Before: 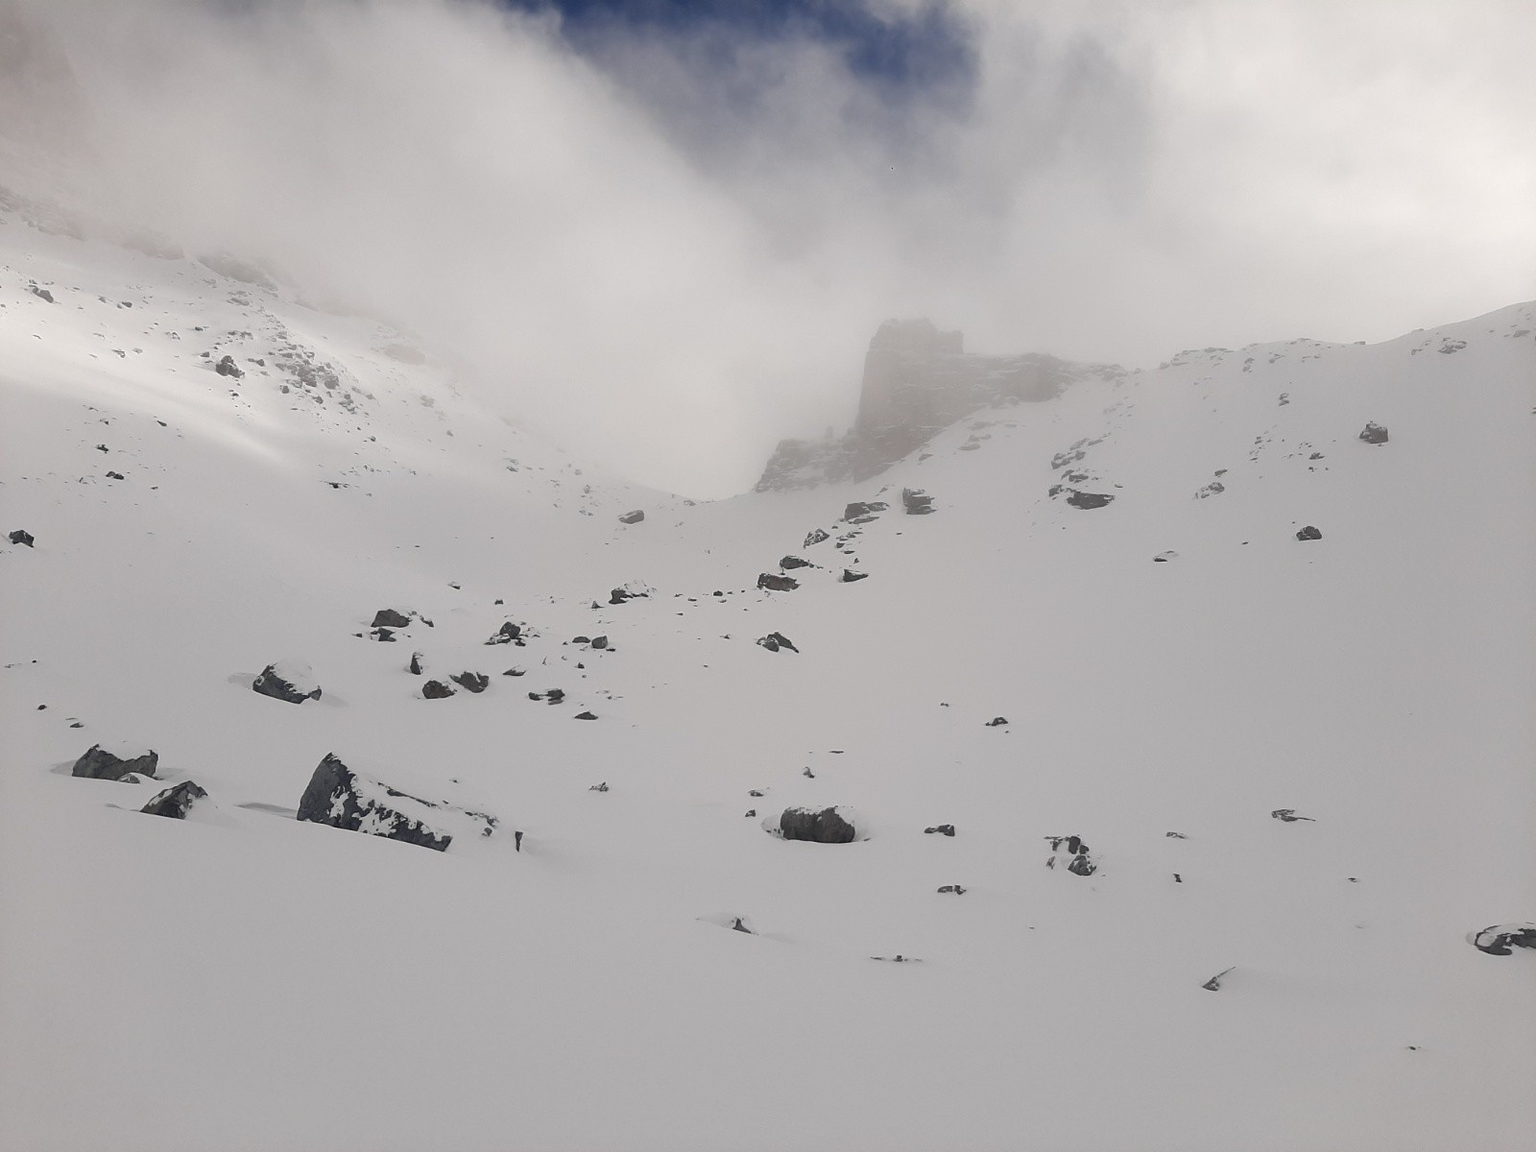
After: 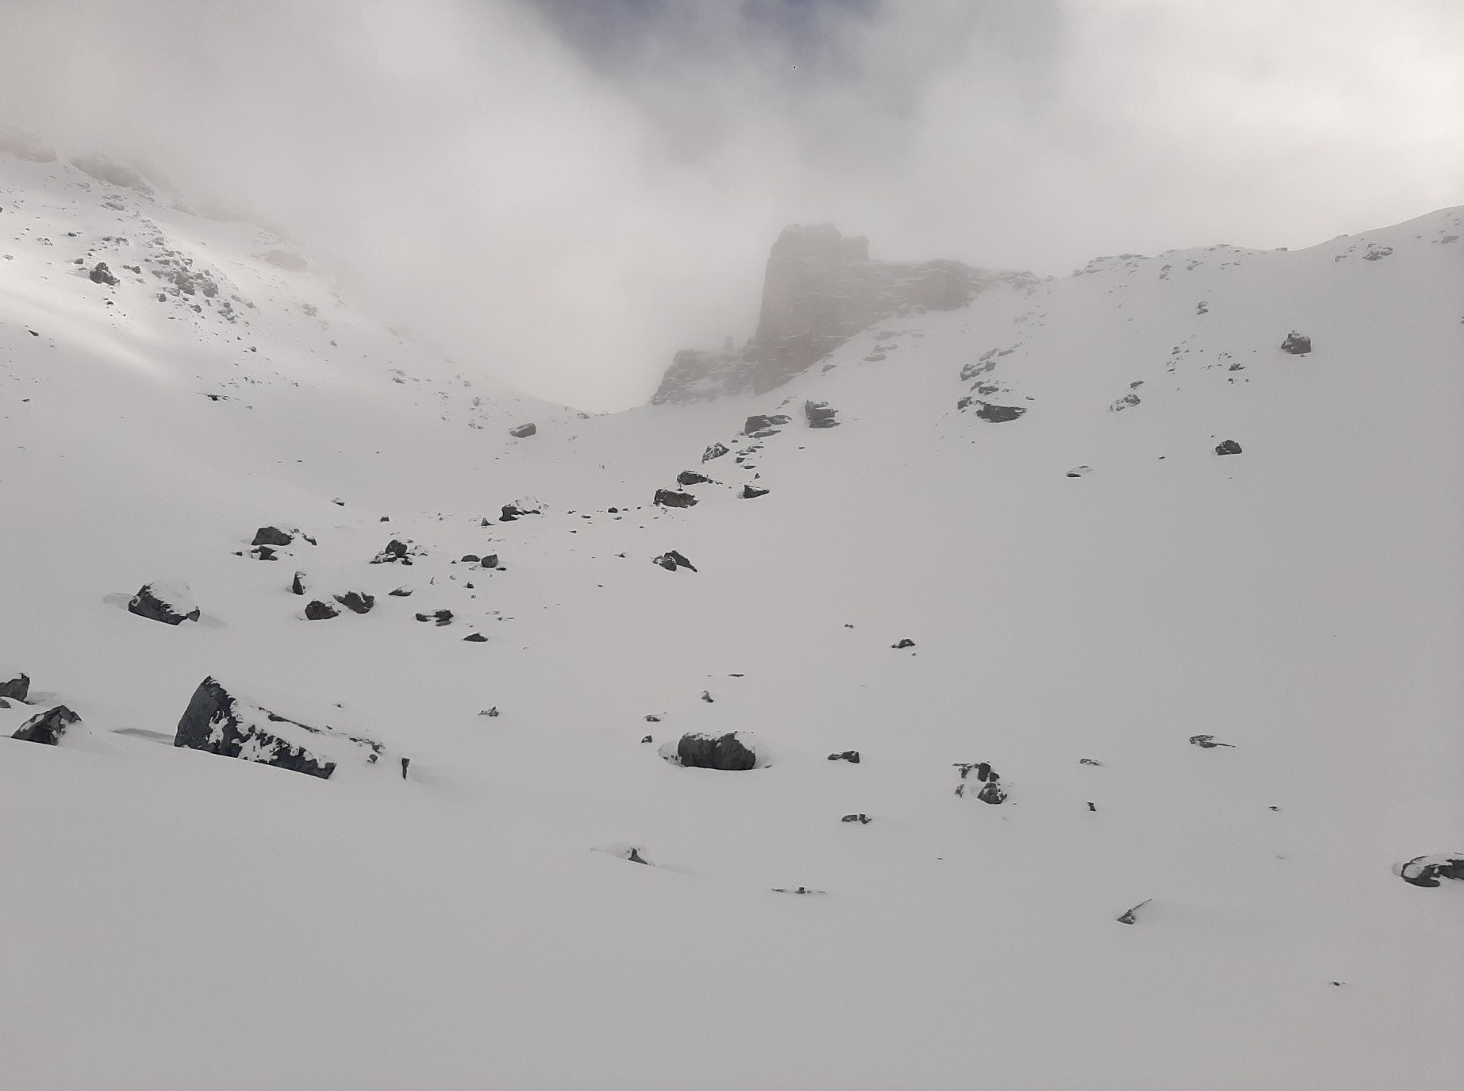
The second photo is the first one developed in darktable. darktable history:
crop and rotate: left 8.46%, top 9.017%
contrast equalizer: y [[0.586, 0.584, 0.576, 0.565, 0.552, 0.539], [0.5 ×6], [0.97, 0.959, 0.919, 0.859, 0.789, 0.717], [0 ×6], [0 ×6]], mix 0.315
